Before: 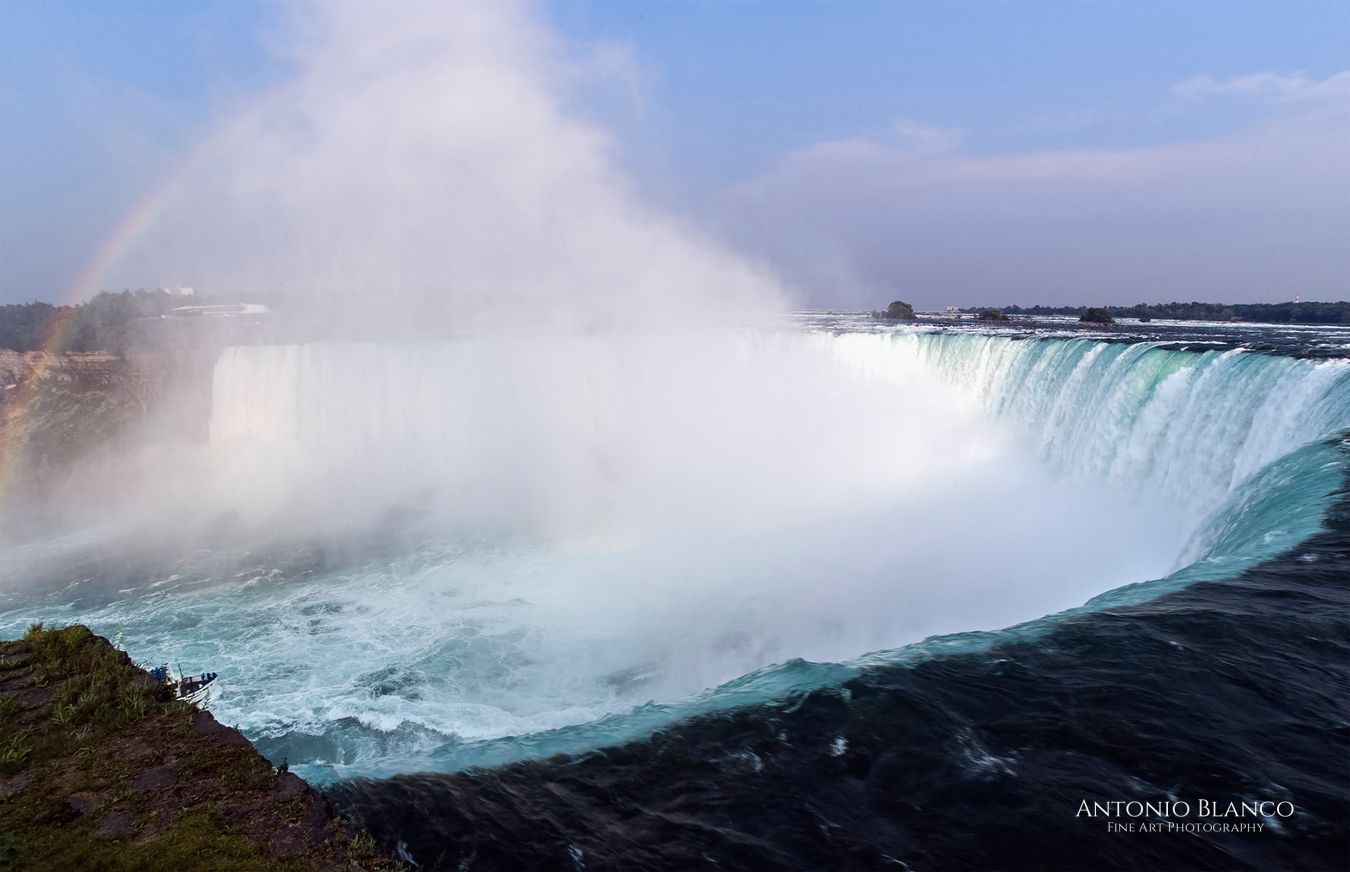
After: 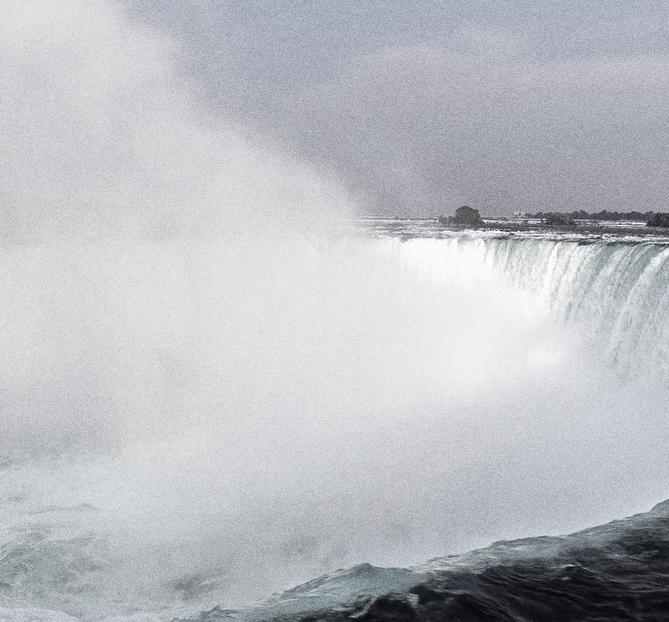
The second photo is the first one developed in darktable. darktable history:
tone equalizer: -7 EV 0.15 EV, -6 EV 0.6 EV, -5 EV 1.15 EV, -4 EV 1.33 EV, -3 EV 1.15 EV, -2 EV 0.6 EV, -1 EV 0.15 EV, mask exposure compensation -0.5 EV
grain: coarseness 0.09 ISO, strength 40%
color zones: curves: ch0 [(0.004, 0.388) (0.125, 0.392) (0.25, 0.404) (0.375, 0.5) (0.5, 0.5) (0.625, 0.5) (0.75, 0.5) (0.875, 0.5)]; ch1 [(0, 0.5) (0.125, 0.5) (0.25, 0.5) (0.375, 0.124) (0.524, 0.124) (0.645, 0.128) (0.789, 0.132) (0.914, 0.096) (0.998, 0.068)]
crop: left 32.075%, top 10.976%, right 18.355%, bottom 17.596%
